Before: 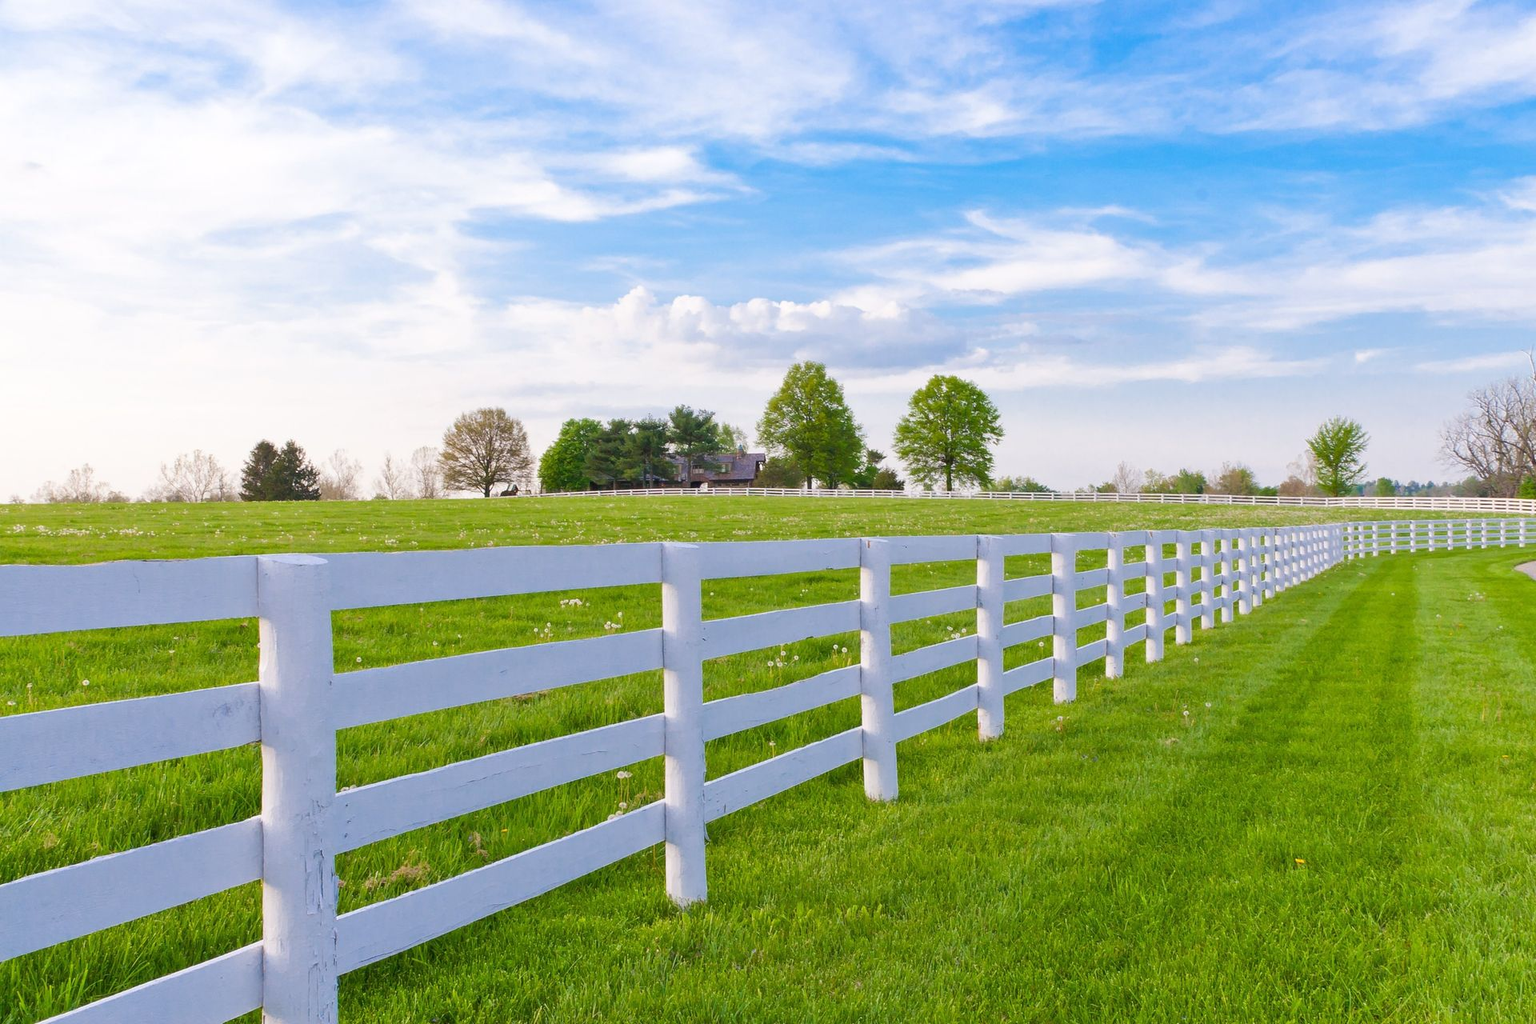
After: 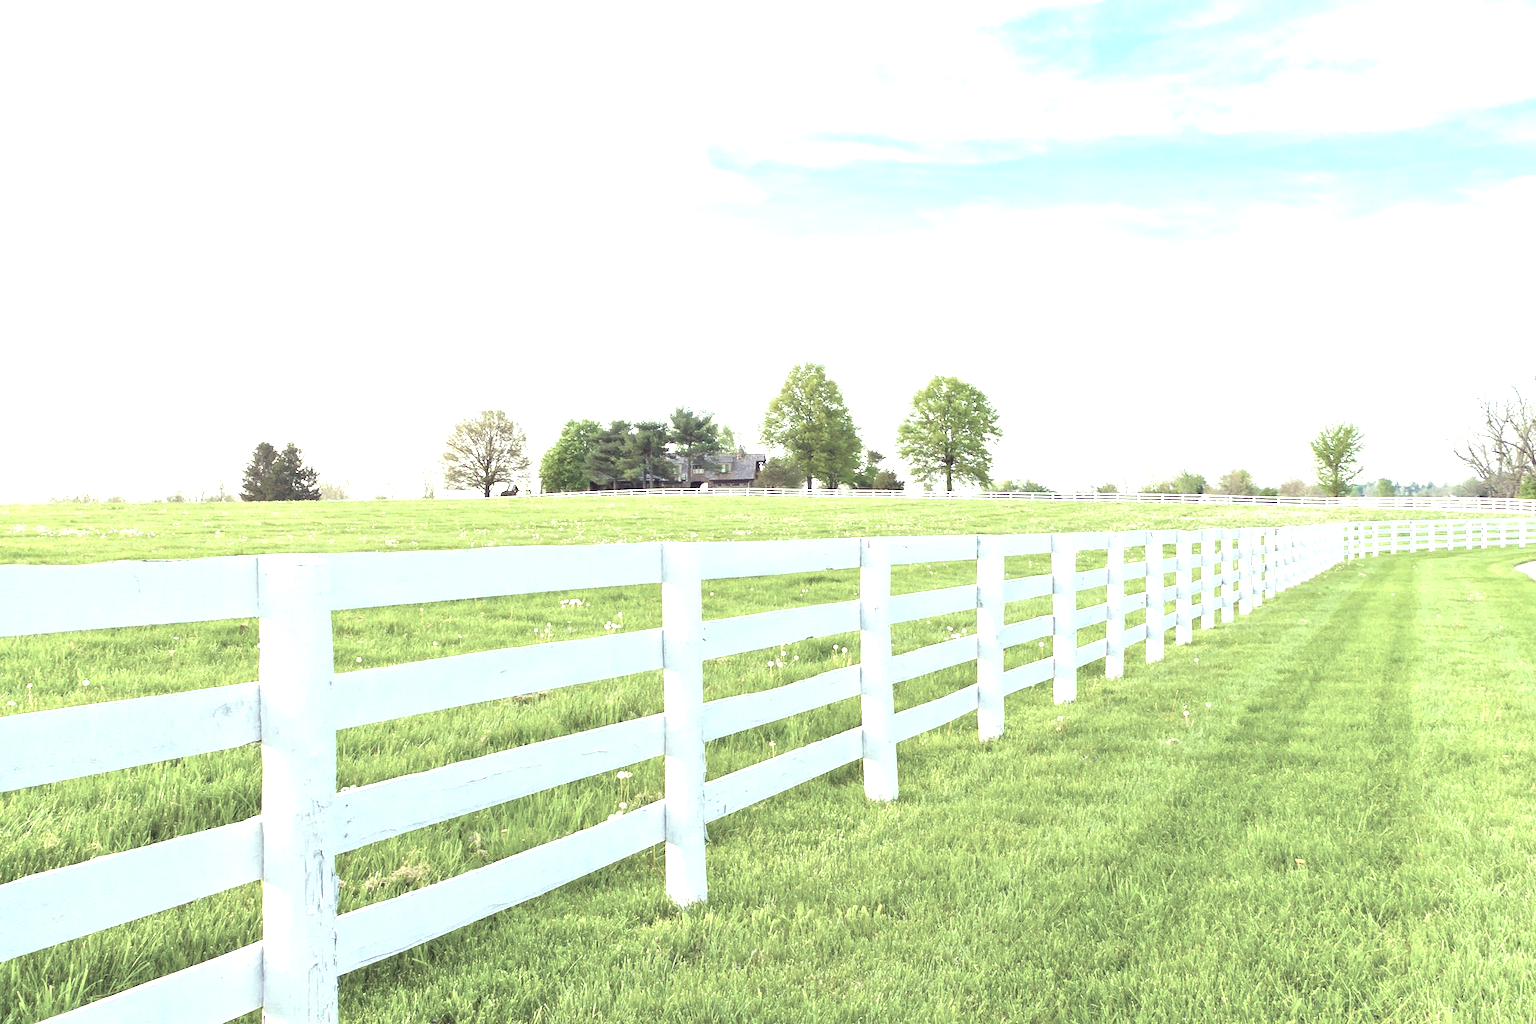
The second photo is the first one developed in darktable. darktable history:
color correction: highlights a* -20.17, highlights b* 20.27, shadows a* 20.03, shadows b* -20.46, saturation 0.43
exposure: black level correction 0, exposure 1.5 EV, compensate exposure bias true, compensate highlight preservation false
